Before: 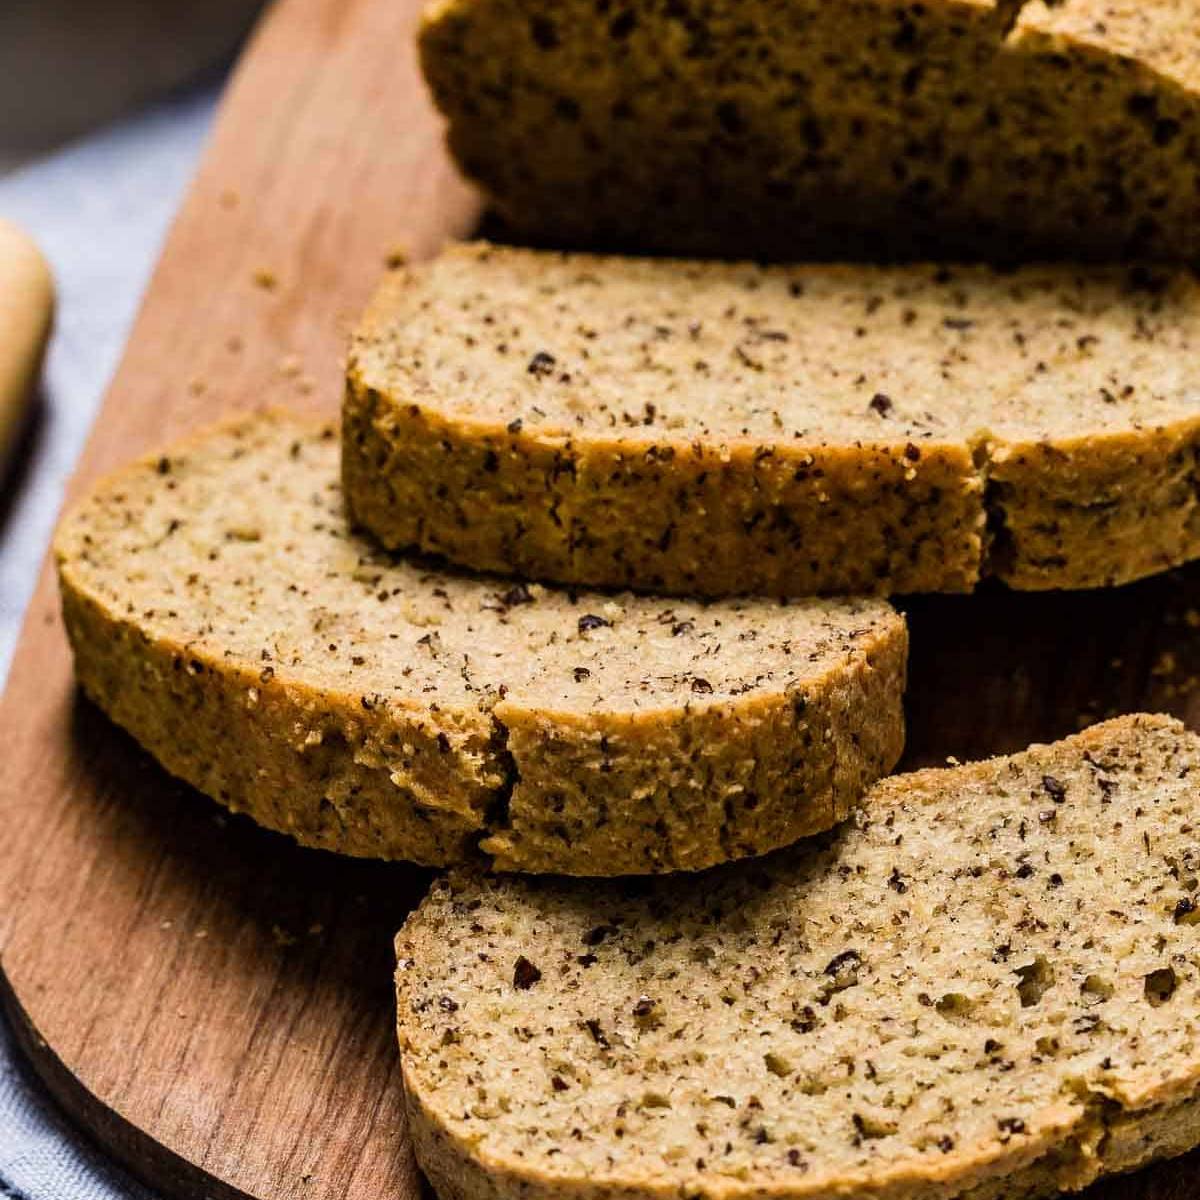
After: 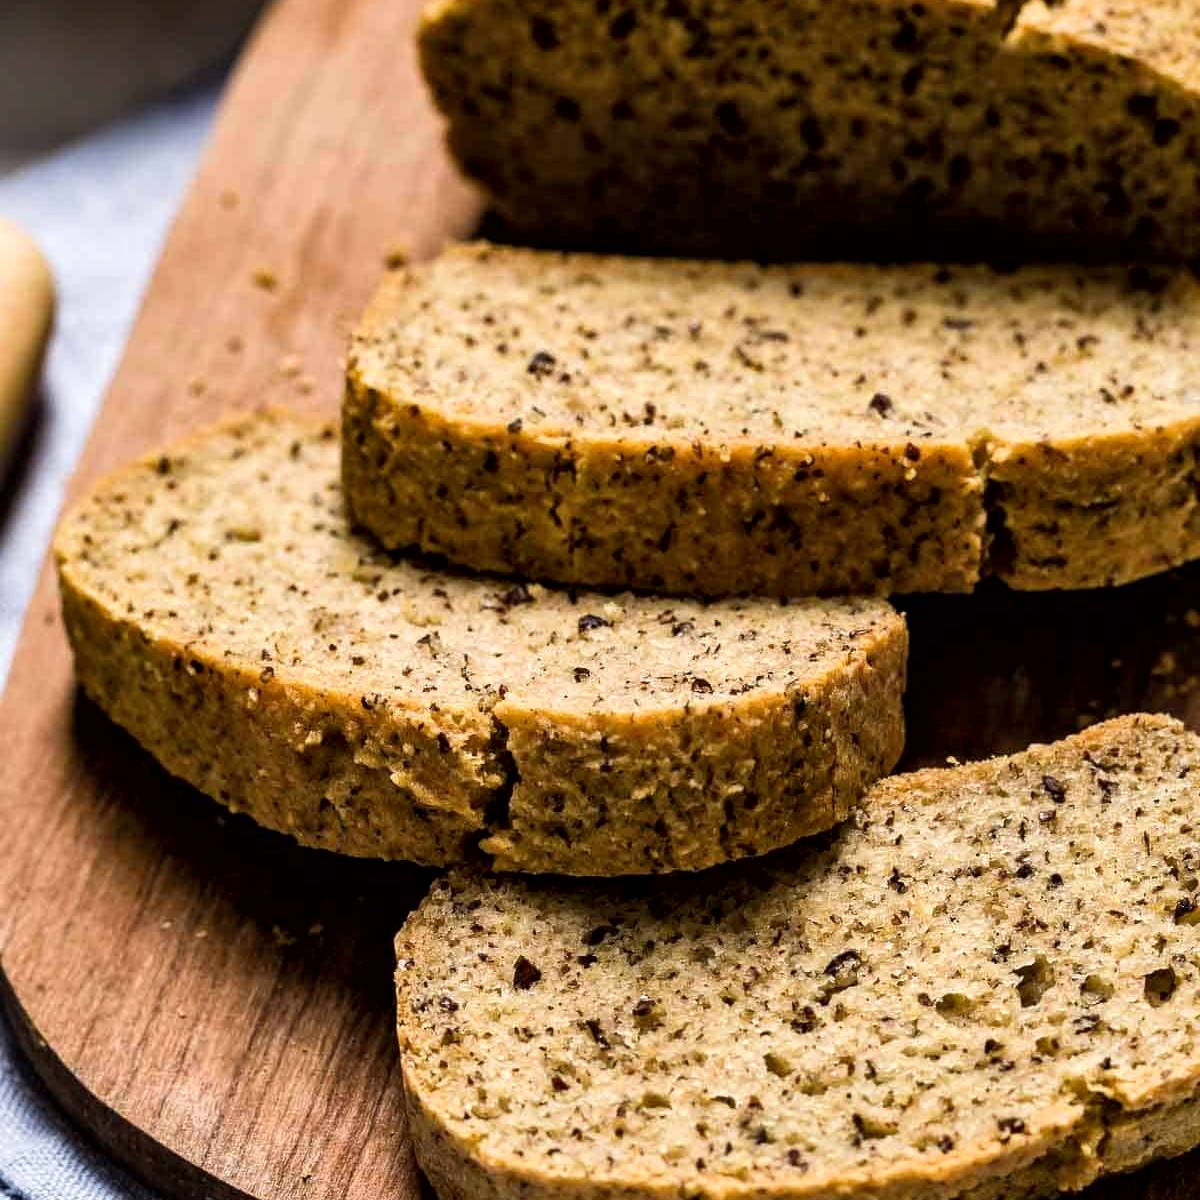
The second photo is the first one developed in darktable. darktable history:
exposure: black level correction 0.001, exposure 0.14 EV, compensate highlight preservation false
local contrast: mode bilateral grid, contrast 20, coarseness 50, detail 132%, midtone range 0.2
